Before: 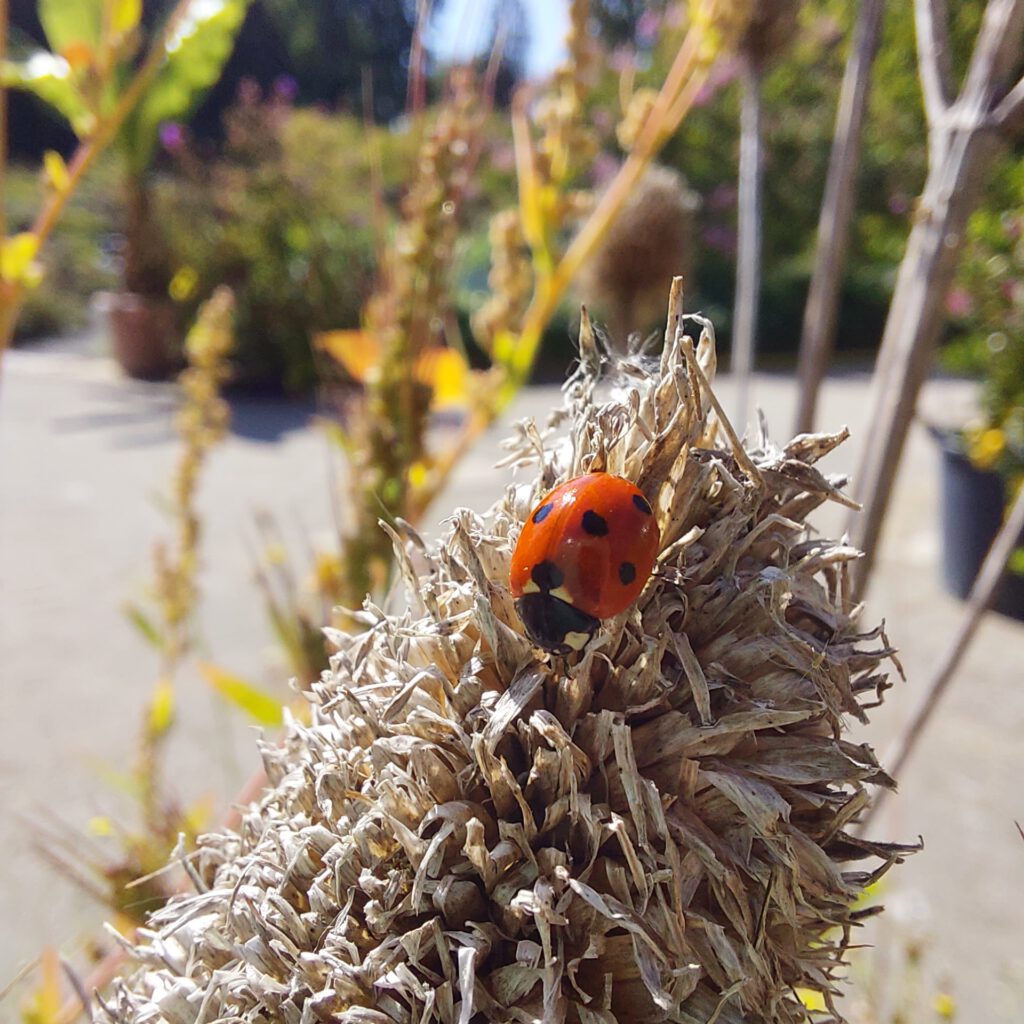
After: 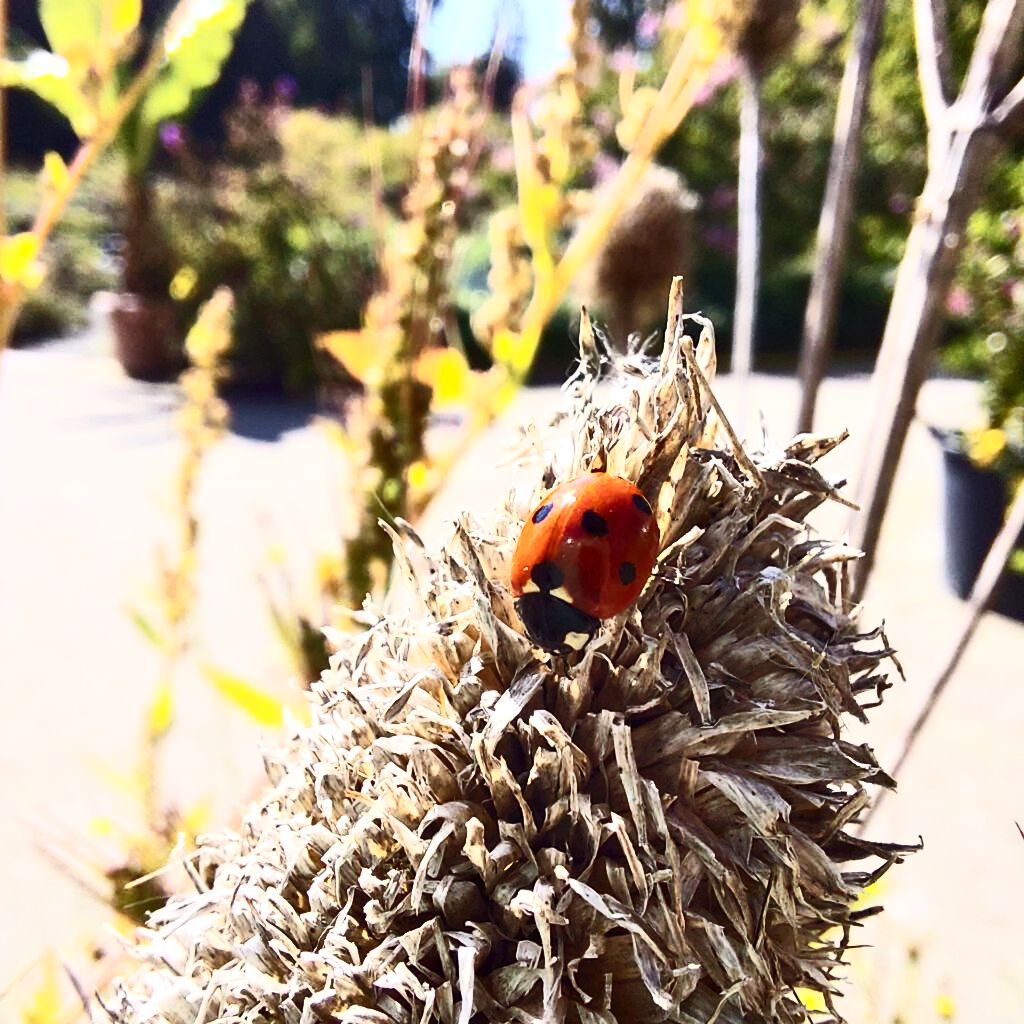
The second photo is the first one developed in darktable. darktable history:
contrast equalizer: y [[0.524, 0.538, 0.547, 0.548, 0.538, 0.524], [0.5 ×6], [0.5 ×6], [0 ×6], [0 ×6]]
contrast brightness saturation: contrast 0.62, brightness 0.34, saturation 0.14
